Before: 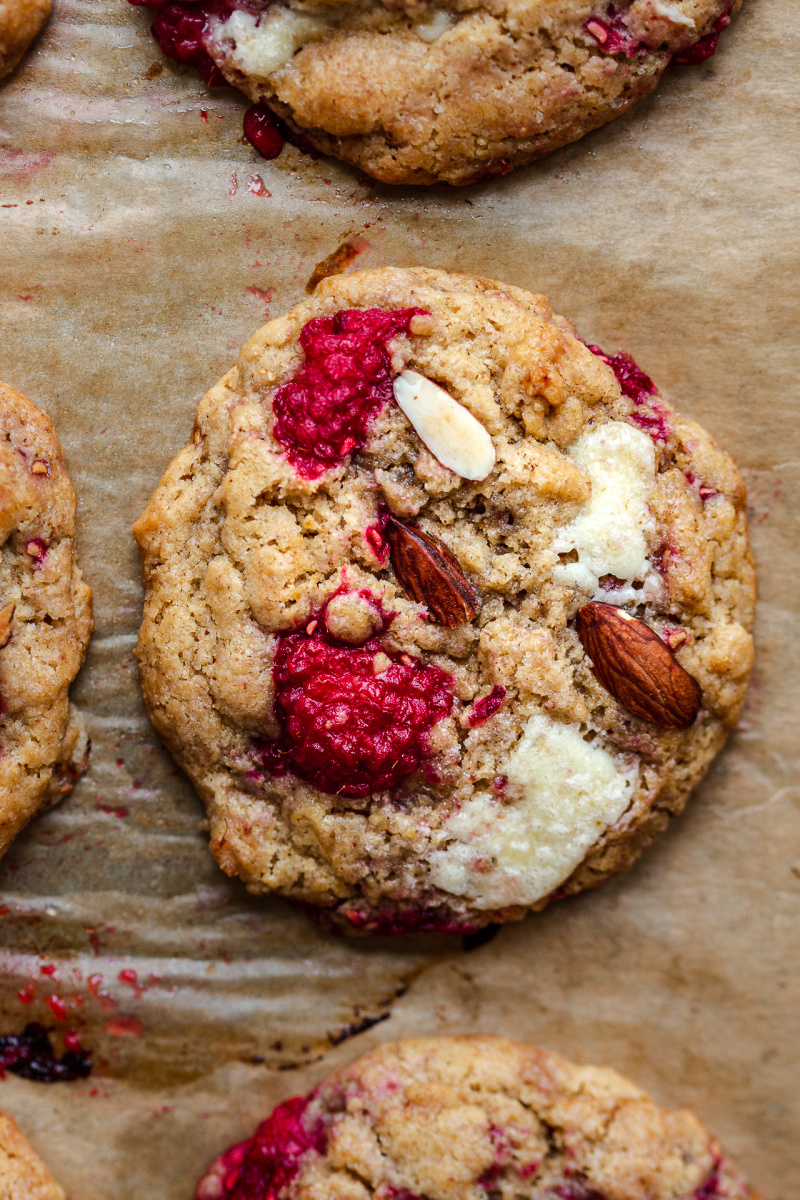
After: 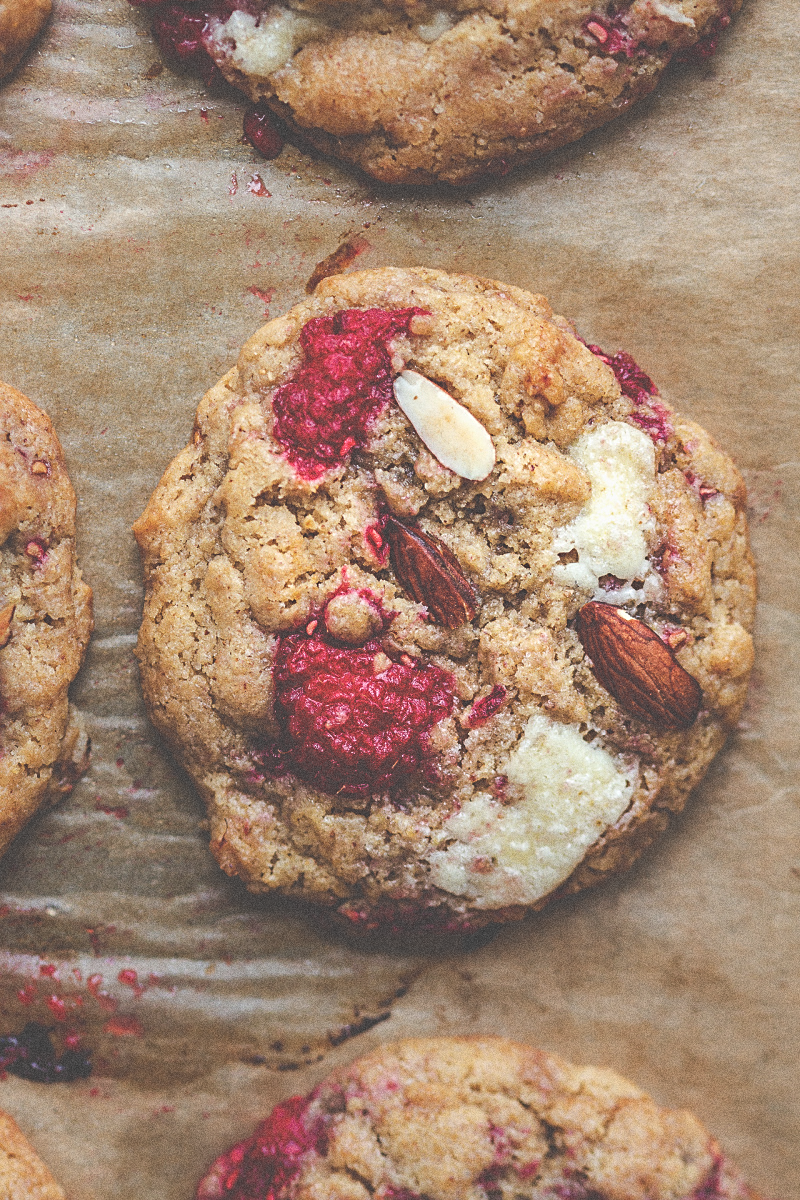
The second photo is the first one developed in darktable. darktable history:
exposure: black level correction -0.062, exposure -0.05 EV, compensate highlight preservation false
grain: coarseness 0.09 ISO, strength 40%
sharpen: on, module defaults
